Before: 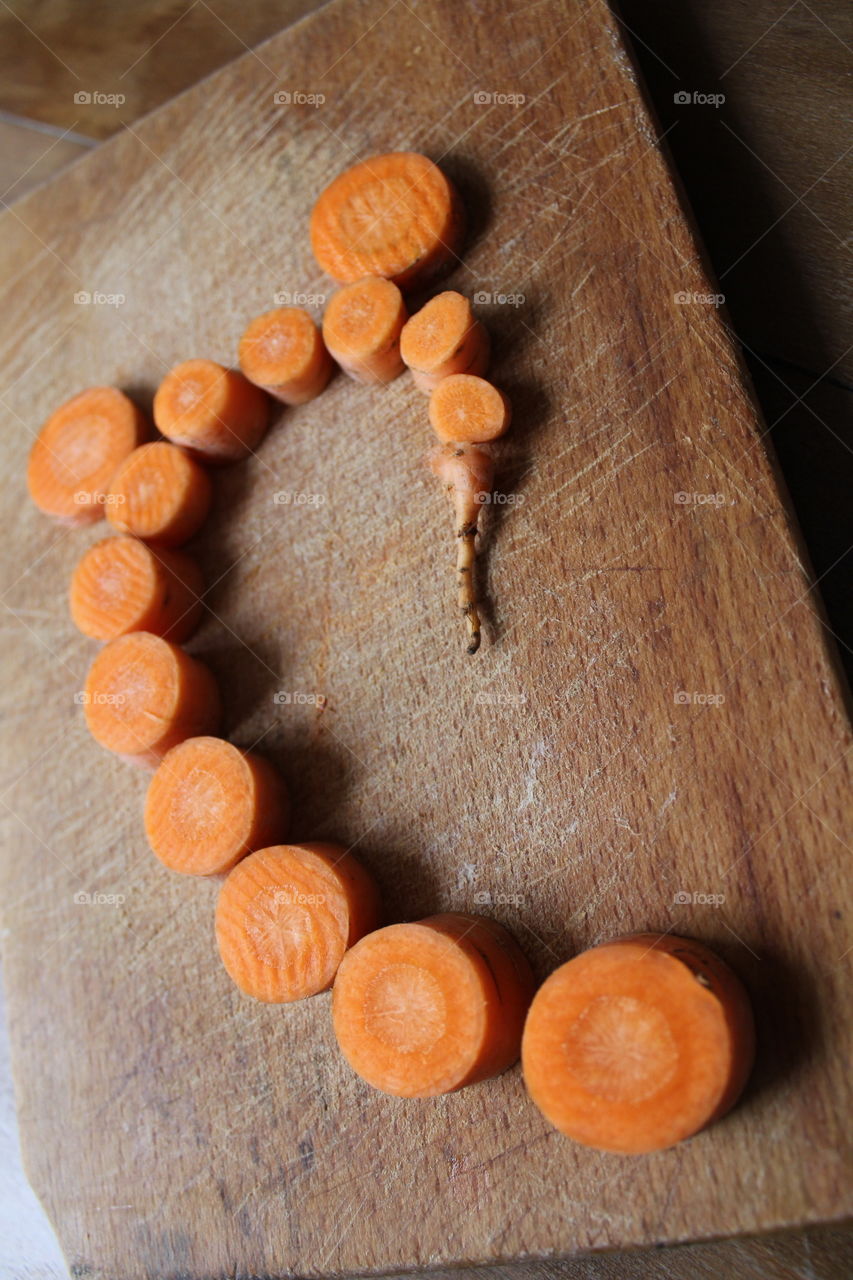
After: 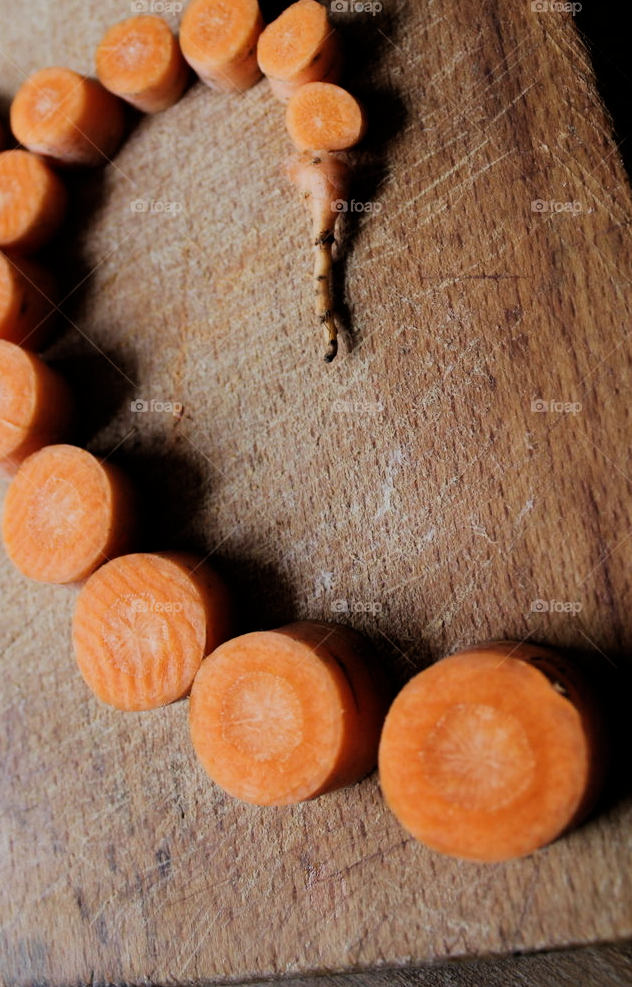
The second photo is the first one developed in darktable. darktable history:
crop: left 16.867%, top 22.834%, right 8.924%
filmic rgb: black relative exposure -5.14 EV, white relative exposure 3.99 EV, hardness 2.9, contrast 1.187, highlights saturation mix -29.22%
